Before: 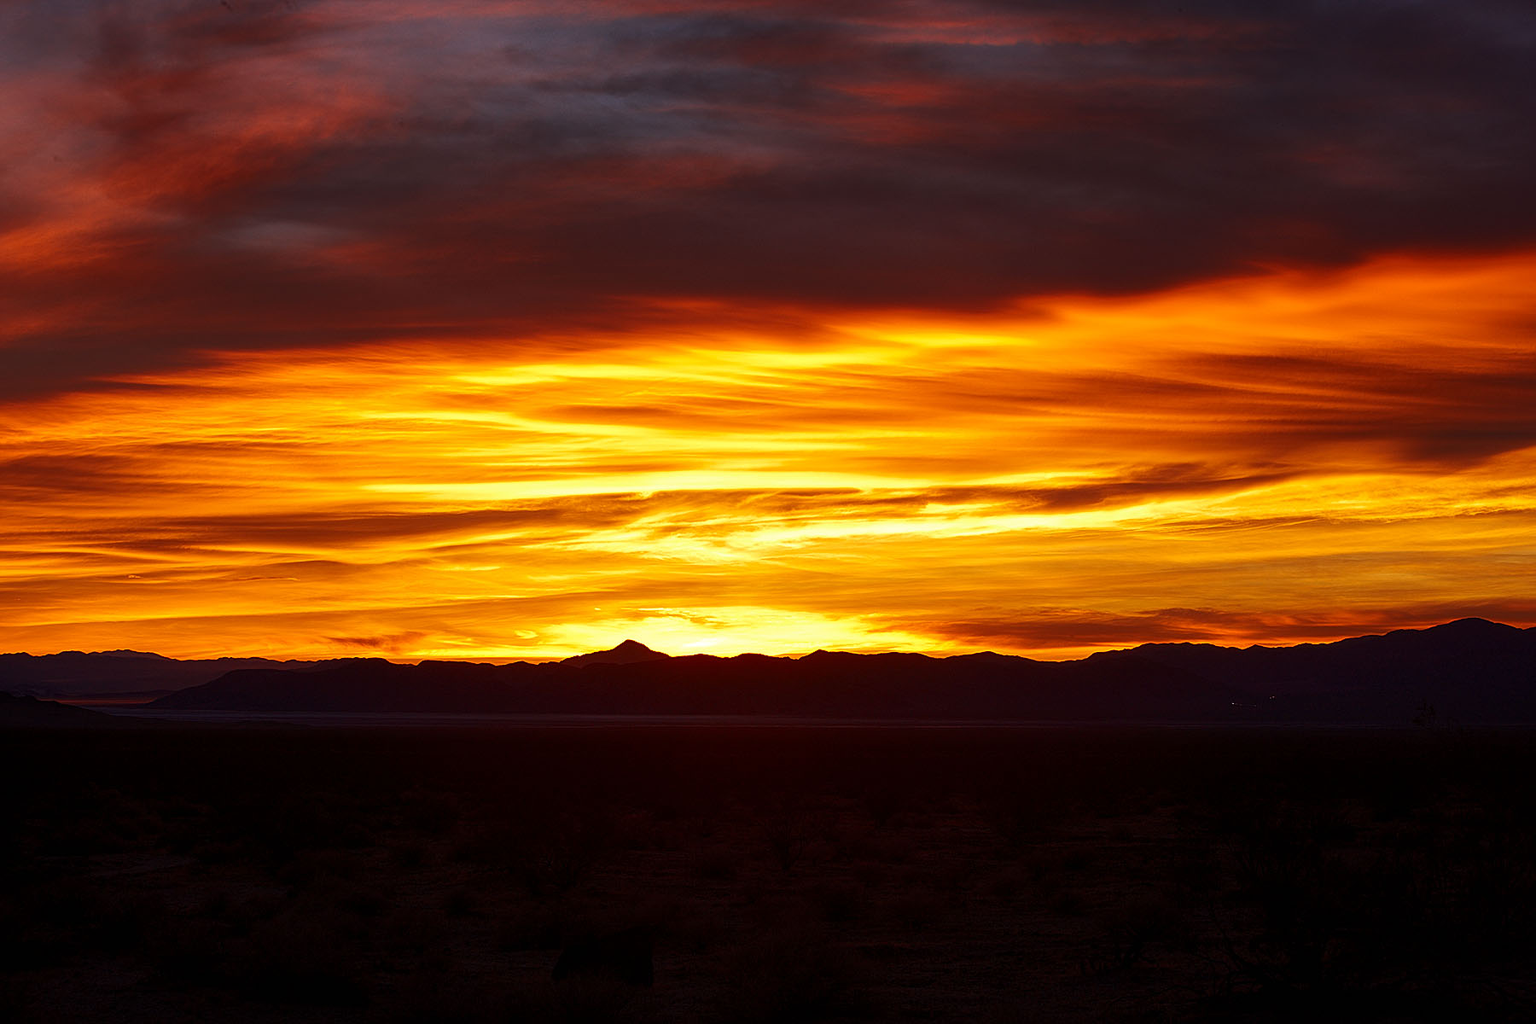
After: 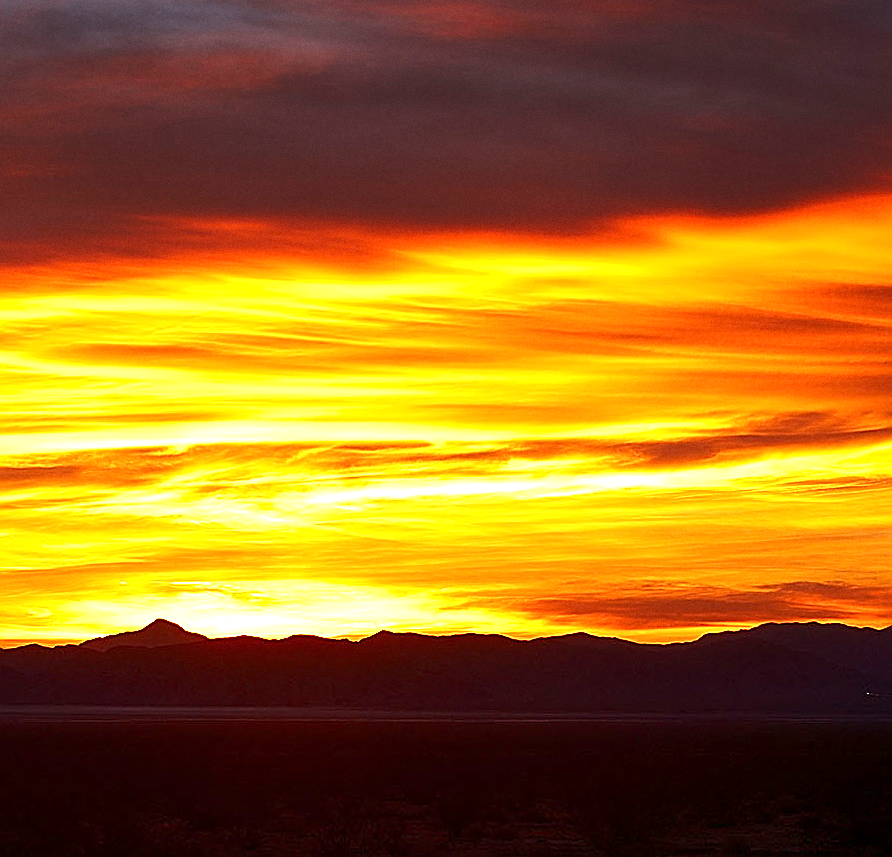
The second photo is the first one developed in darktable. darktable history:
sharpen: on, module defaults
grain: coarseness 0.09 ISO, strength 16.61%
crop: left 32.075%, top 10.976%, right 18.355%, bottom 17.596%
exposure: exposure 0.999 EV, compensate highlight preservation false
